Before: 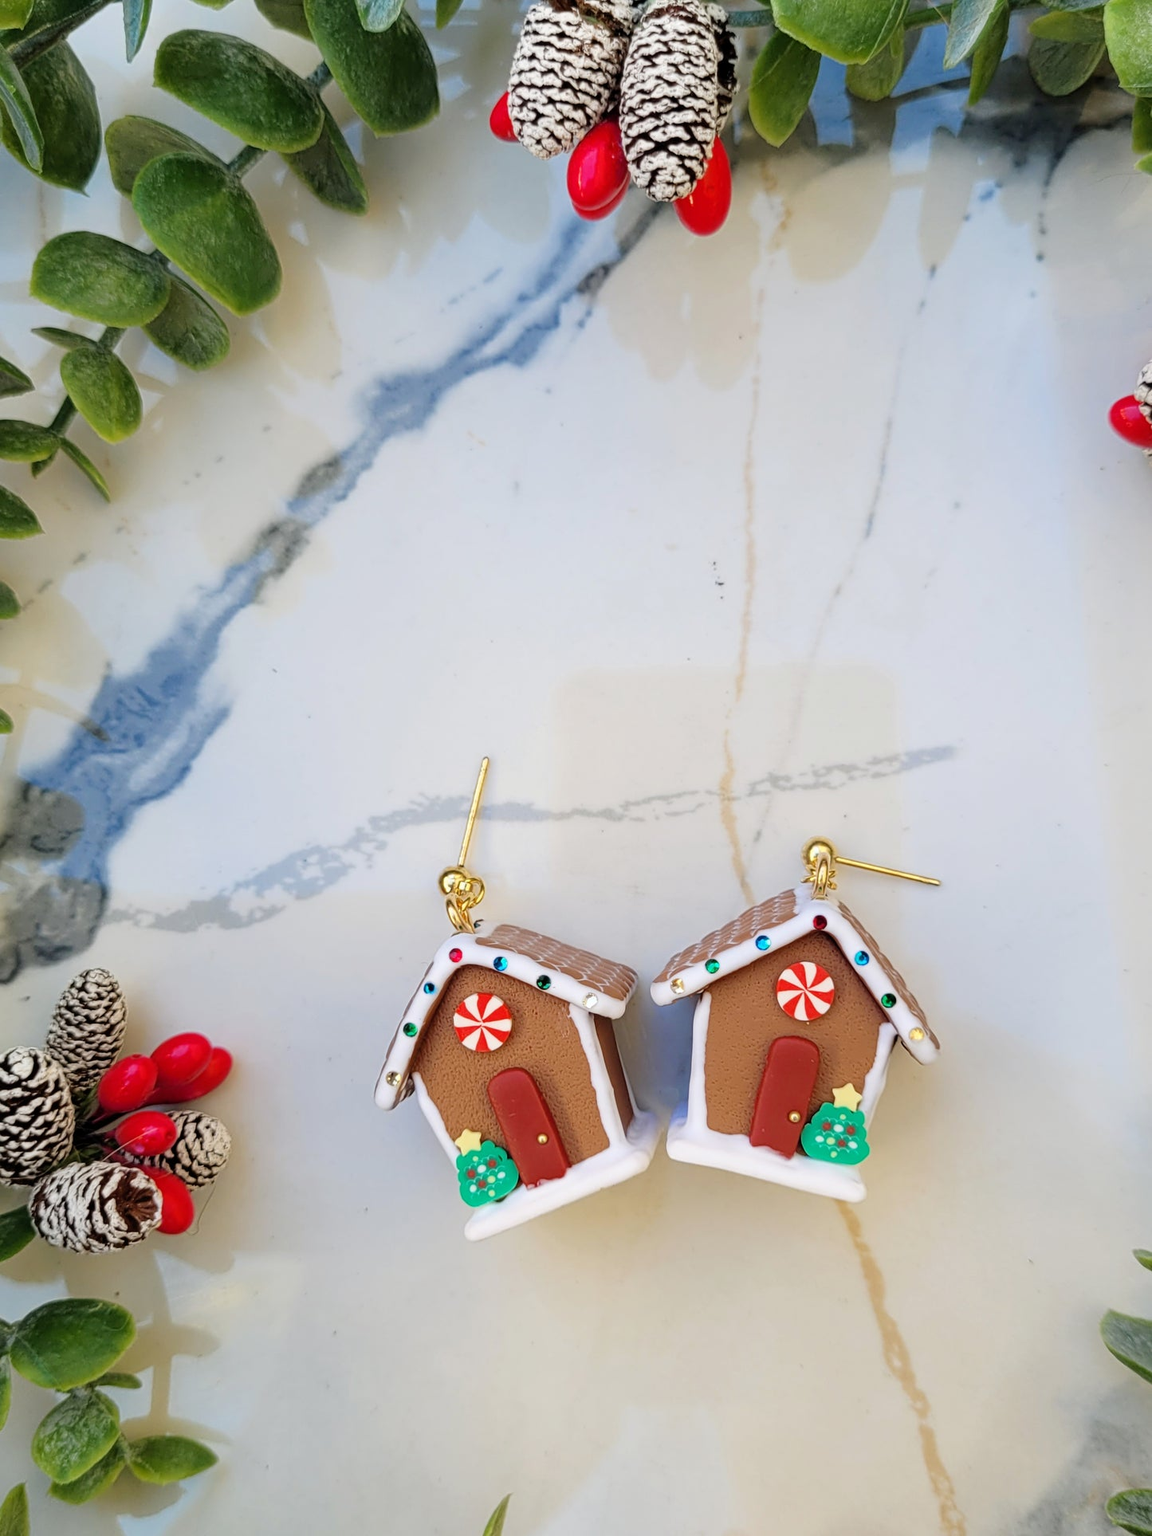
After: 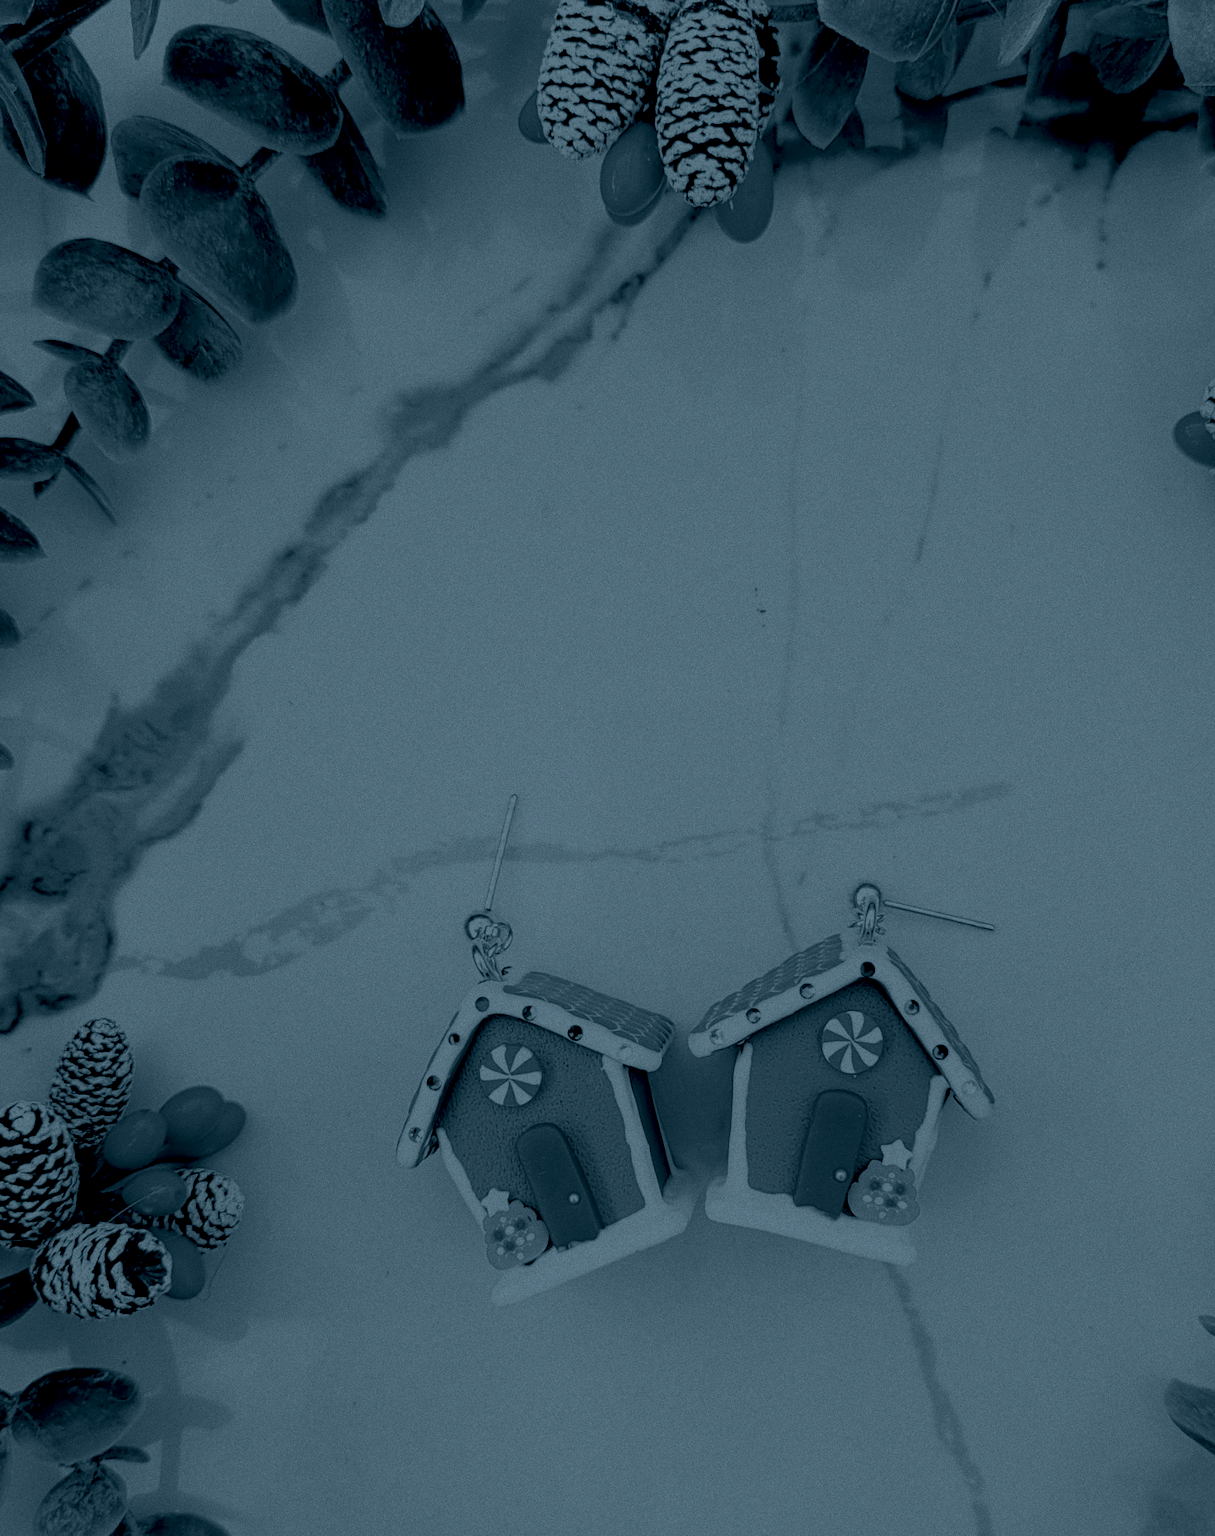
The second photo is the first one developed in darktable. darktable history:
crop: top 0.448%, right 0.264%, bottom 5.045%
filmic rgb: black relative exposure -3.31 EV, white relative exposure 3.45 EV, hardness 2.36, contrast 1.103
colorize: hue 194.4°, saturation 29%, source mix 61.75%, lightness 3.98%, version 1
grain: coarseness 0.09 ISO
tone curve: curves: ch0 [(0.013, 0) (0.061, 0.068) (0.239, 0.256) (0.502, 0.505) (0.683, 0.676) (0.761, 0.773) (0.858, 0.858) (0.987, 0.945)]; ch1 [(0, 0) (0.172, 0.123) (0.304, 0.288) (0.414, 0.44) (0.472, 0.473) (0.502, 0.508) (0.521, 0.528) (0.583, 0.595) (0.654, 0.673) (0.728, 0.761) (1, 1)]; ch2 [(0, 0) (0.411, 0.424) (0.485, 0.476) (0.502, 0.502) (0.553, 0.557) (0.57, 0.576) (1, 1)], color space Lab, independent channels, preserve colors none
white balance: red 0.986, blue 1.01
contrast brightness saturation: saturation -0.1
